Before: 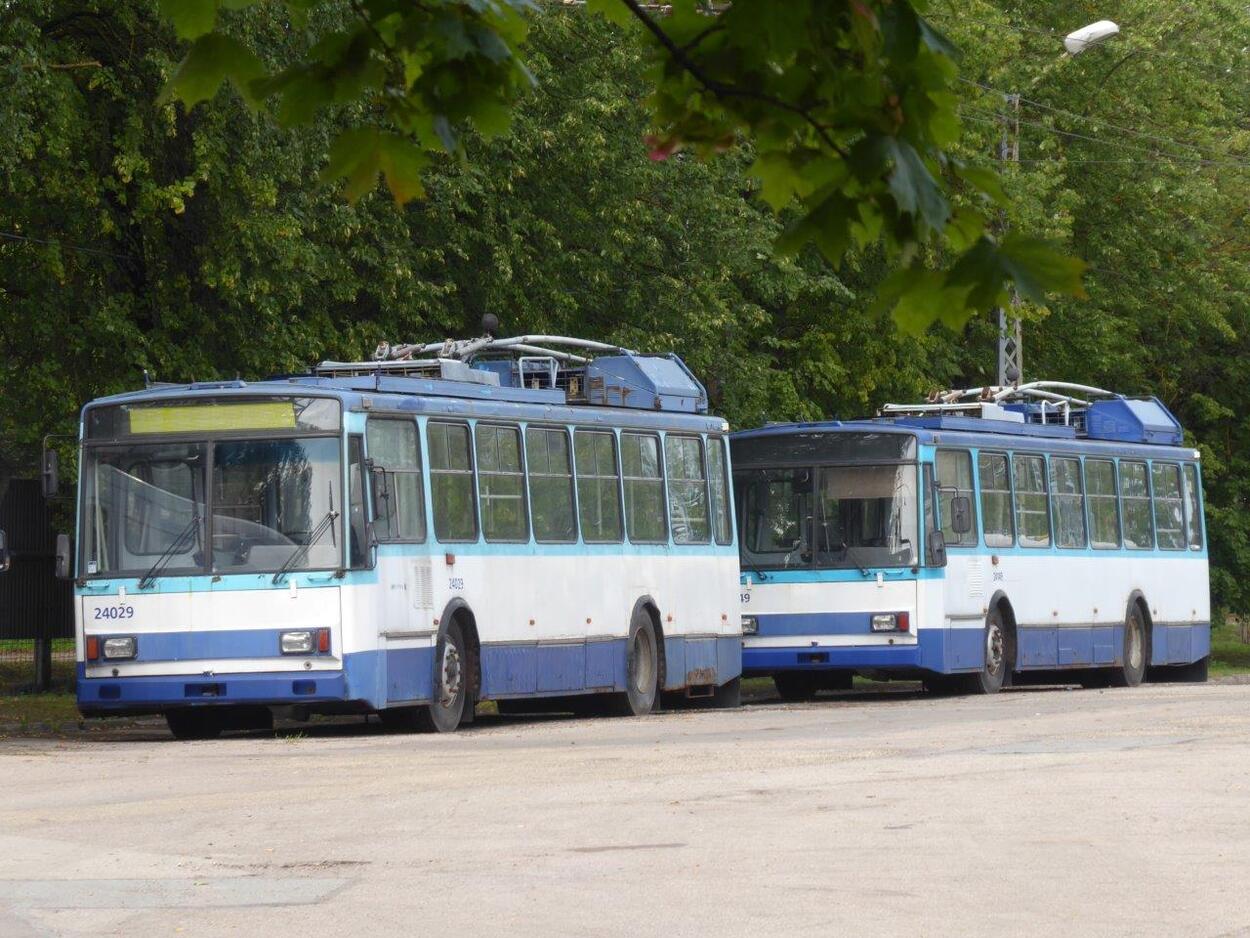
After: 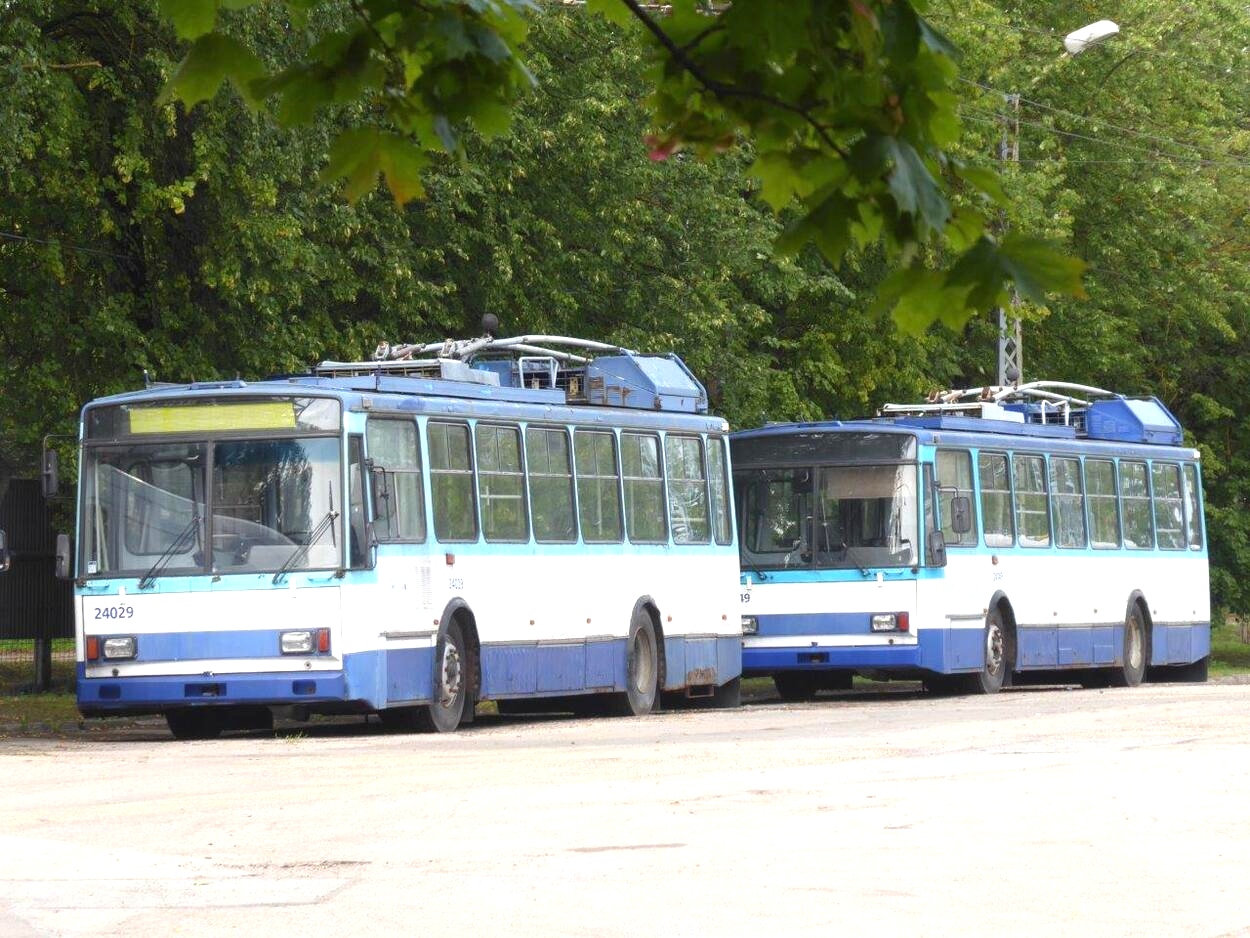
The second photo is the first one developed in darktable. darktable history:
exposure: black level correction 0, exposure 0.699 EV, compensate highlight preservation false
levels: levels [0, 0.499, 1]
